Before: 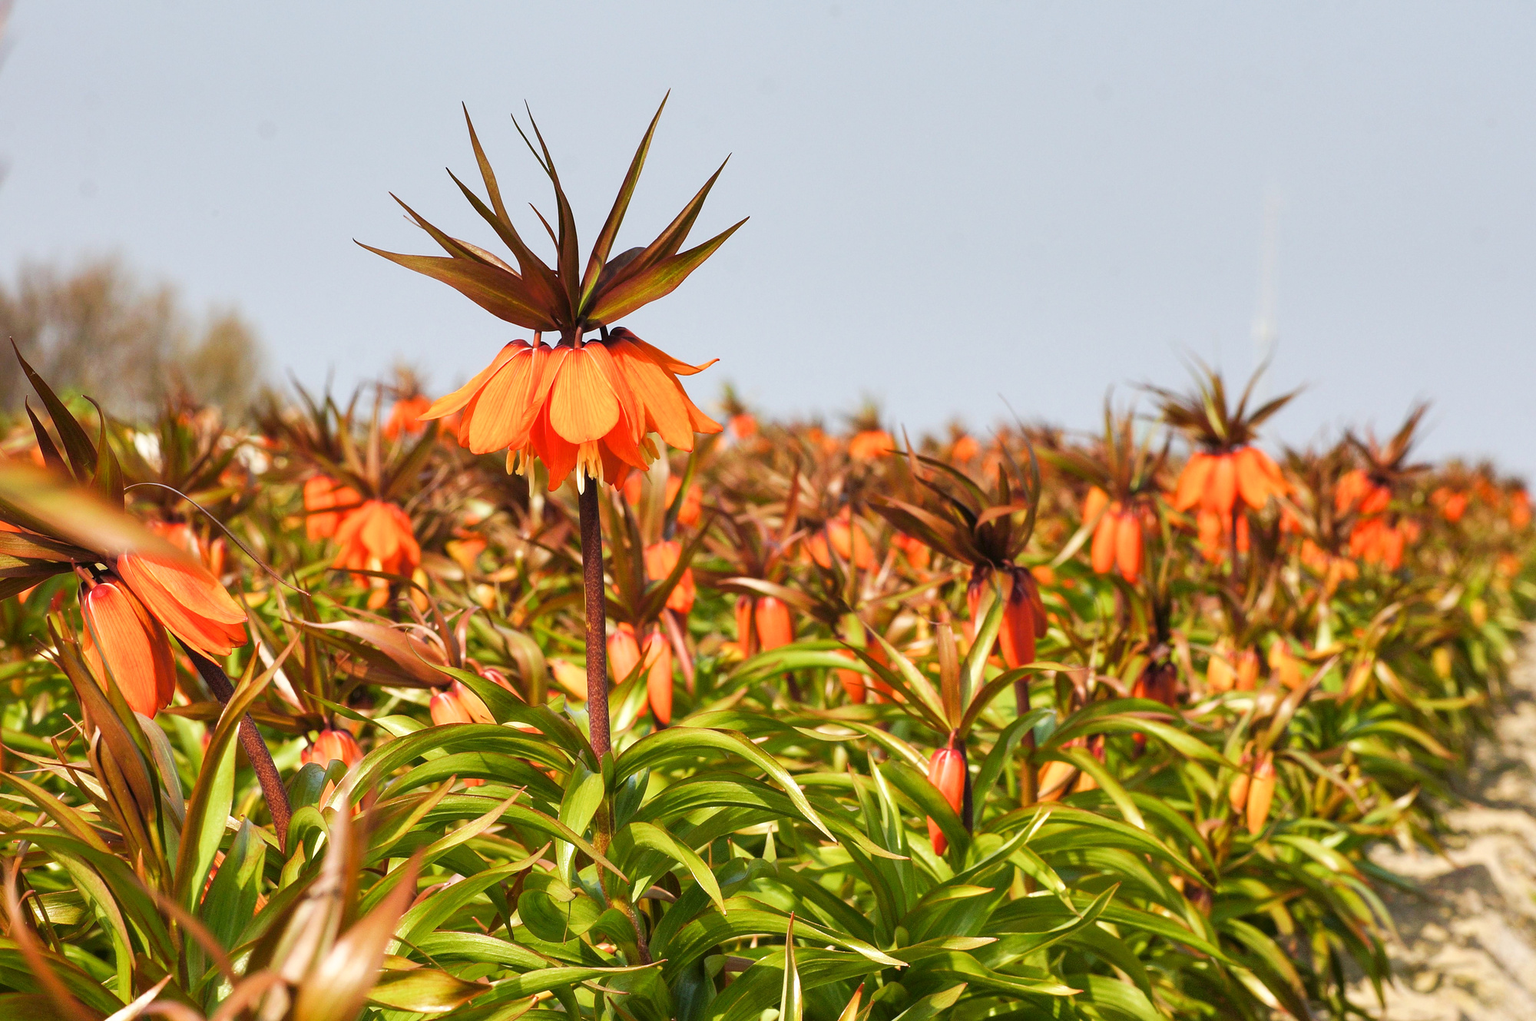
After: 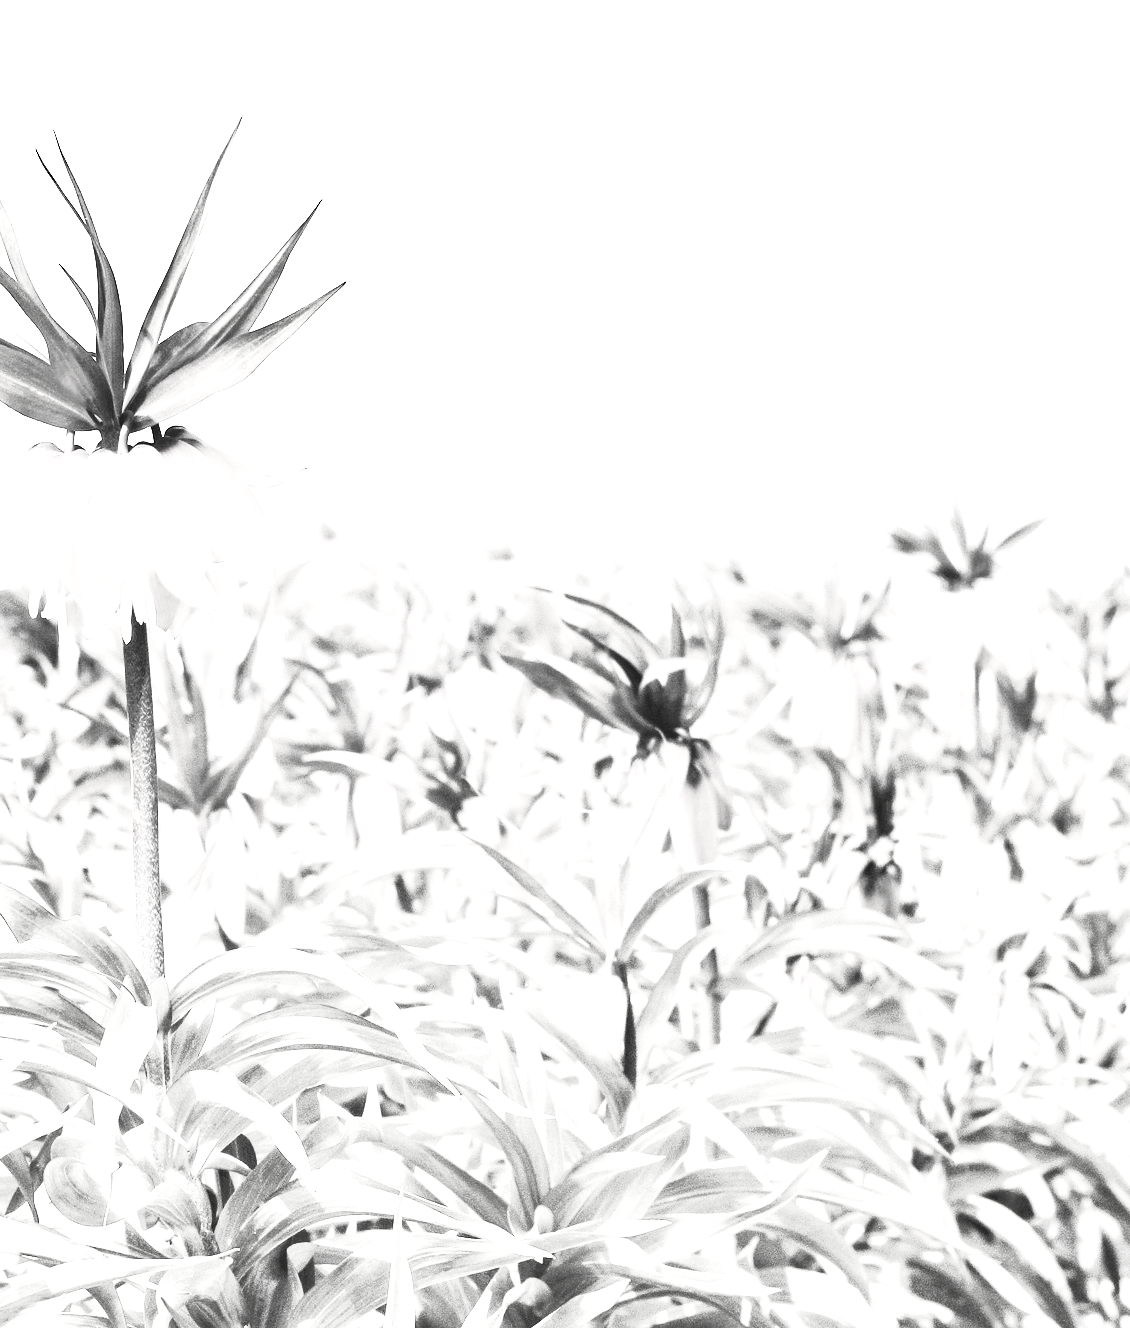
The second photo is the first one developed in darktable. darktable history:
crop: left 31.524%, top 0.004%, right 11.931%
contrast brightness saturation: contrast 0.543, brightness 0.471, saturation -0.994
levels: black 0.108%, levels [0.026, 0.507, 0.987]
exposure: black level correction 0, exposure 1.933 EV, compensate highlight preservation false
haze removal: adaptive false
